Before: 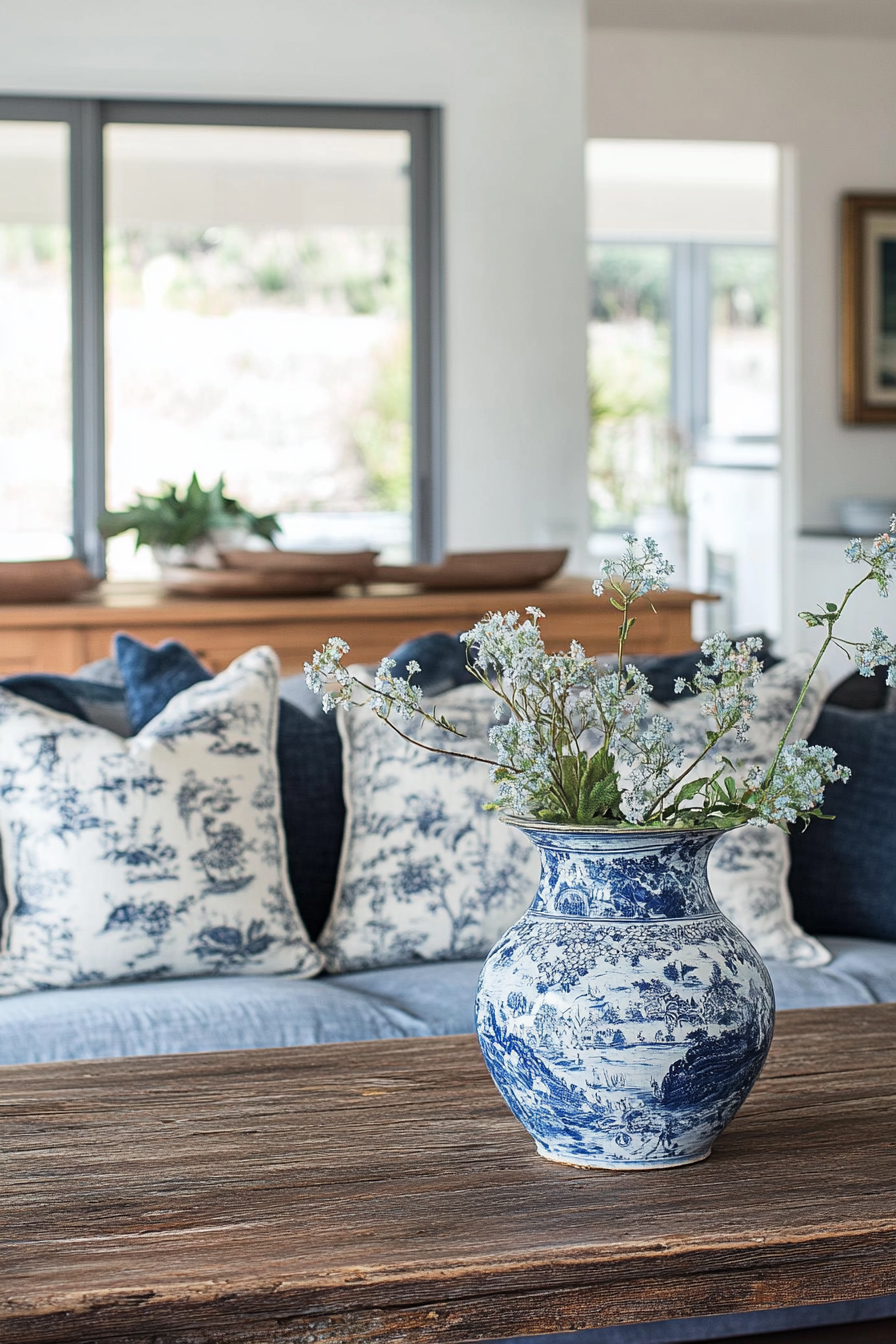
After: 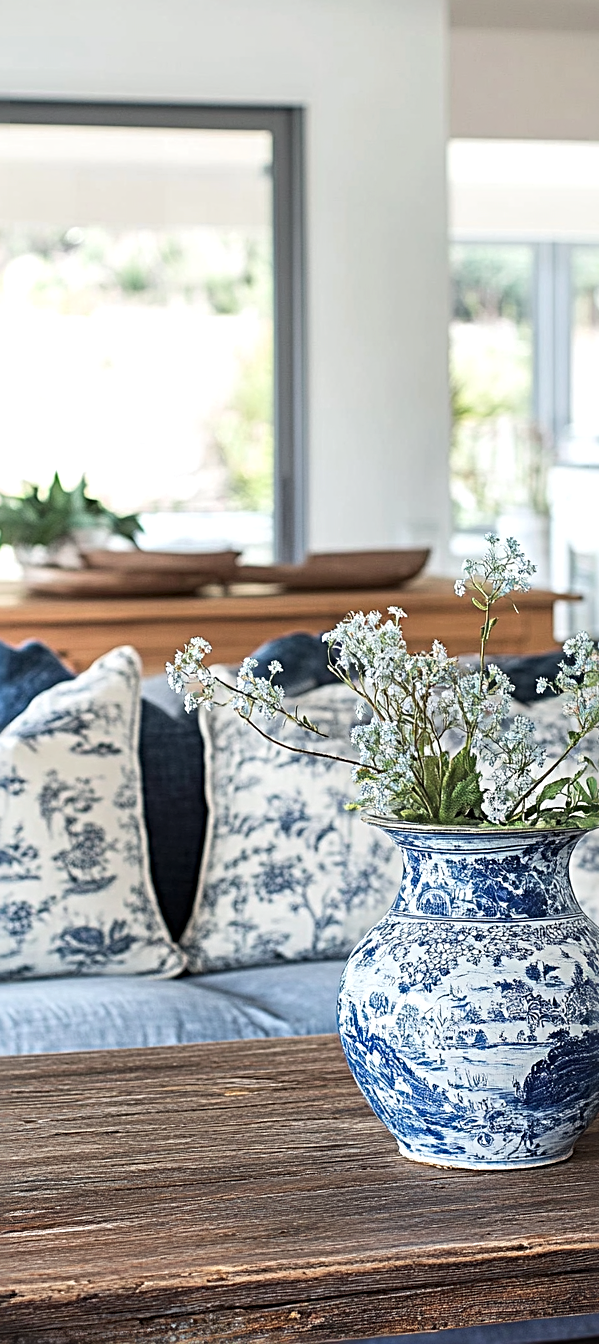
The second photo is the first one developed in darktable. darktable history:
sharpen: radius 3.959
exposure: exposure 0.201 EV, compensate highlight preservation false
crop: left 15.406%, right 17.724%
